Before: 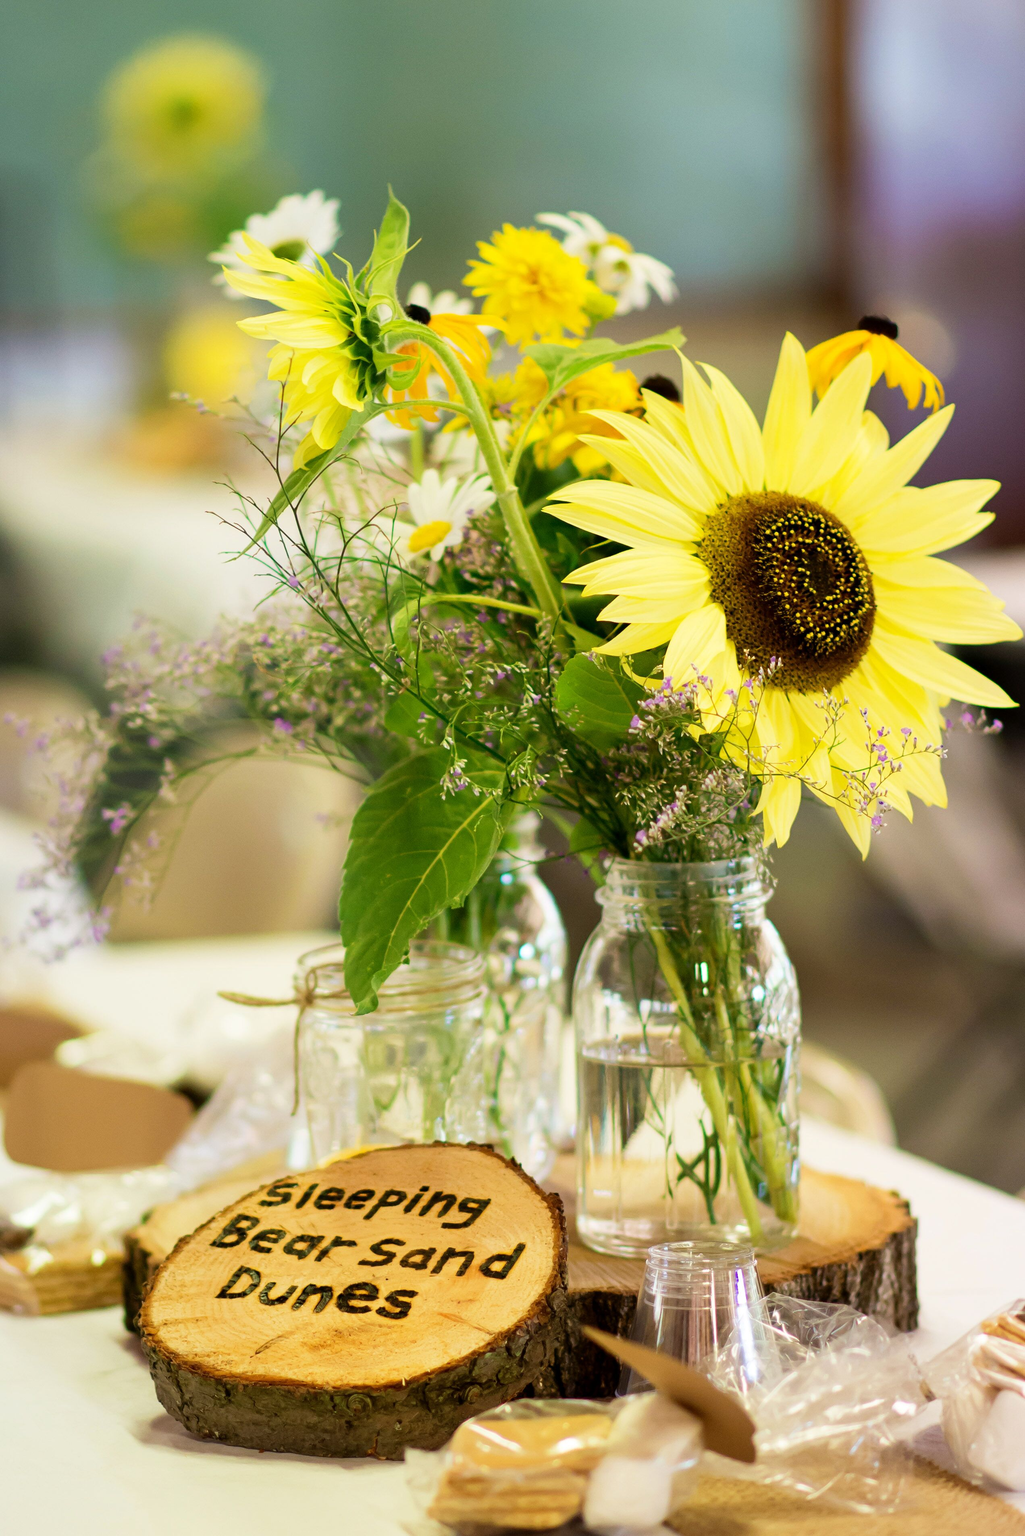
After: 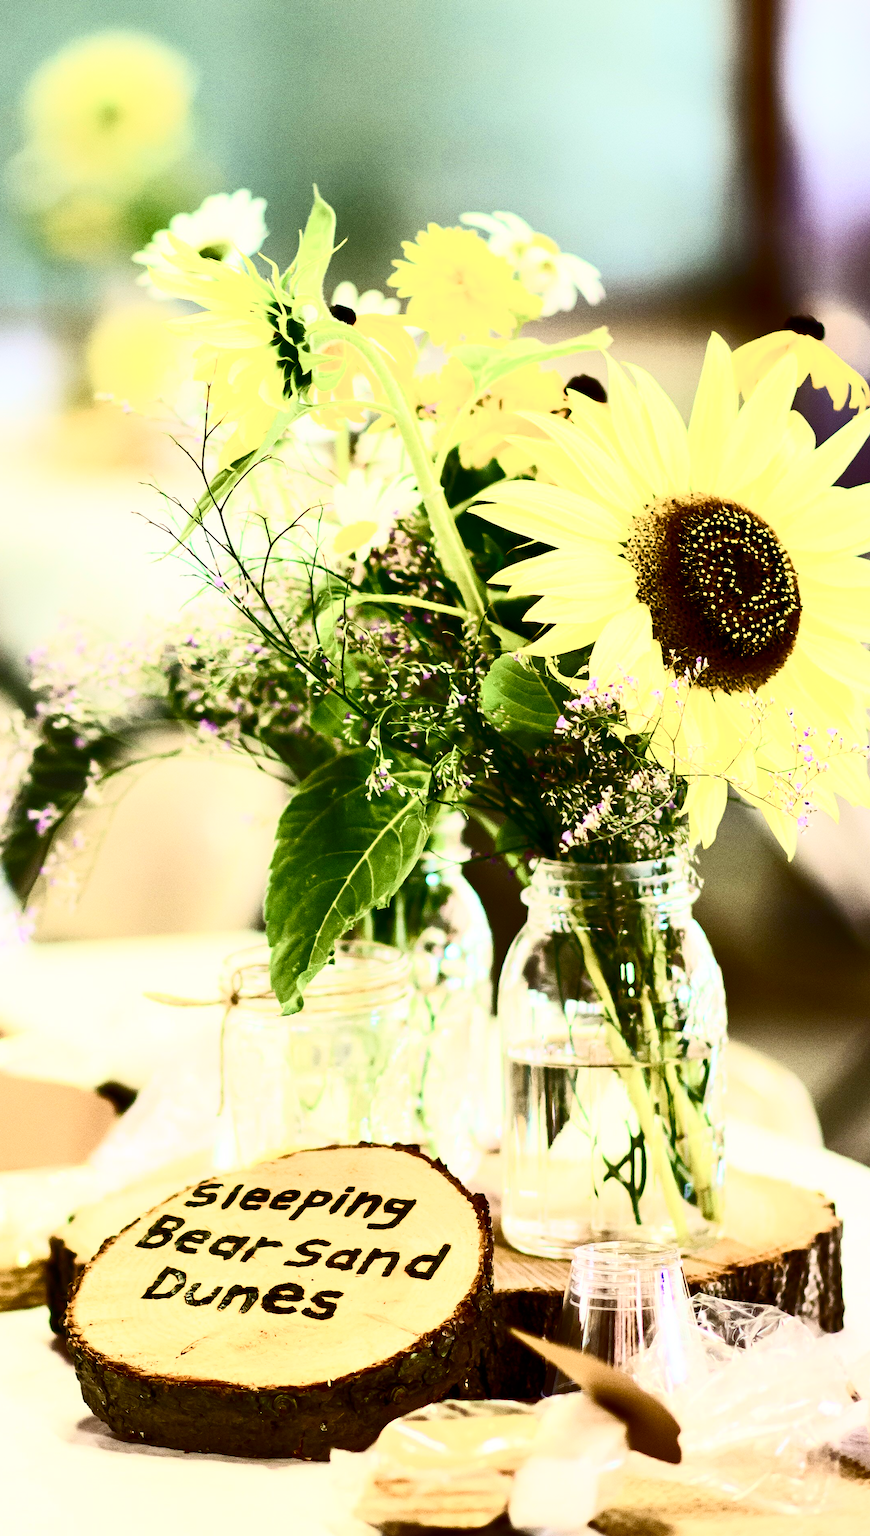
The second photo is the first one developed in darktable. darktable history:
crop: left 7.332%, right 7.807%
contrast brightness saturation: contrast 0.923, brightness 0.202
color balance rgb: perceptual saturation grading › global saturation 20%, perceptual saturation grading › highlights -49.741%, perceptual saturation grading › shadows 25.112%, global vibrance 20%
